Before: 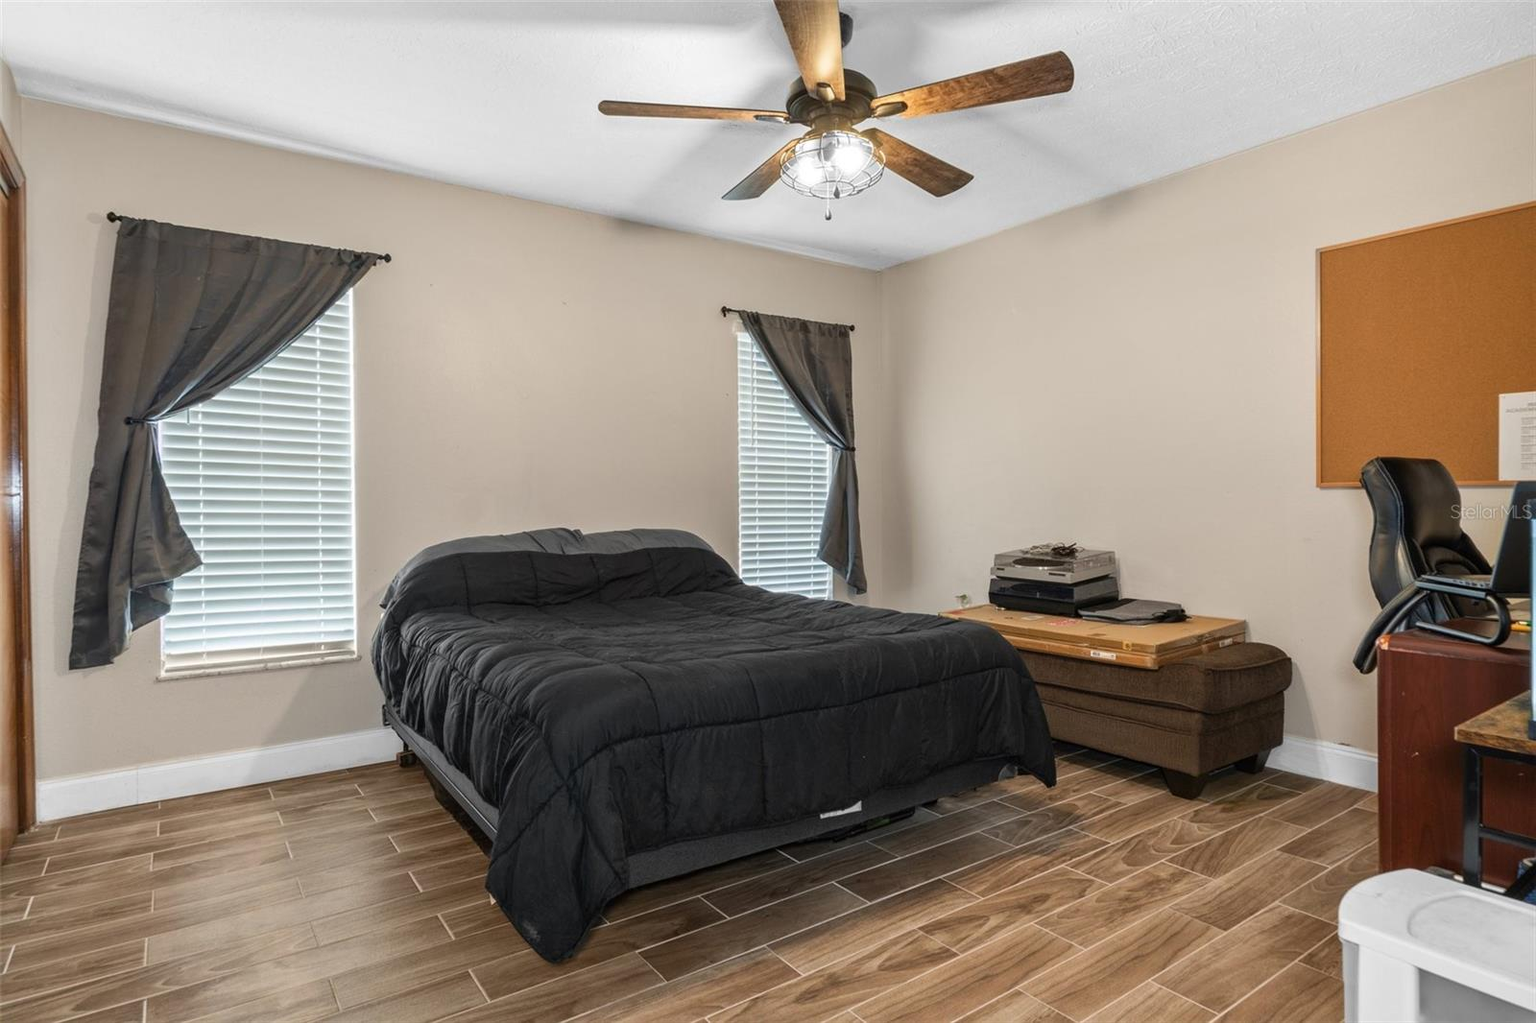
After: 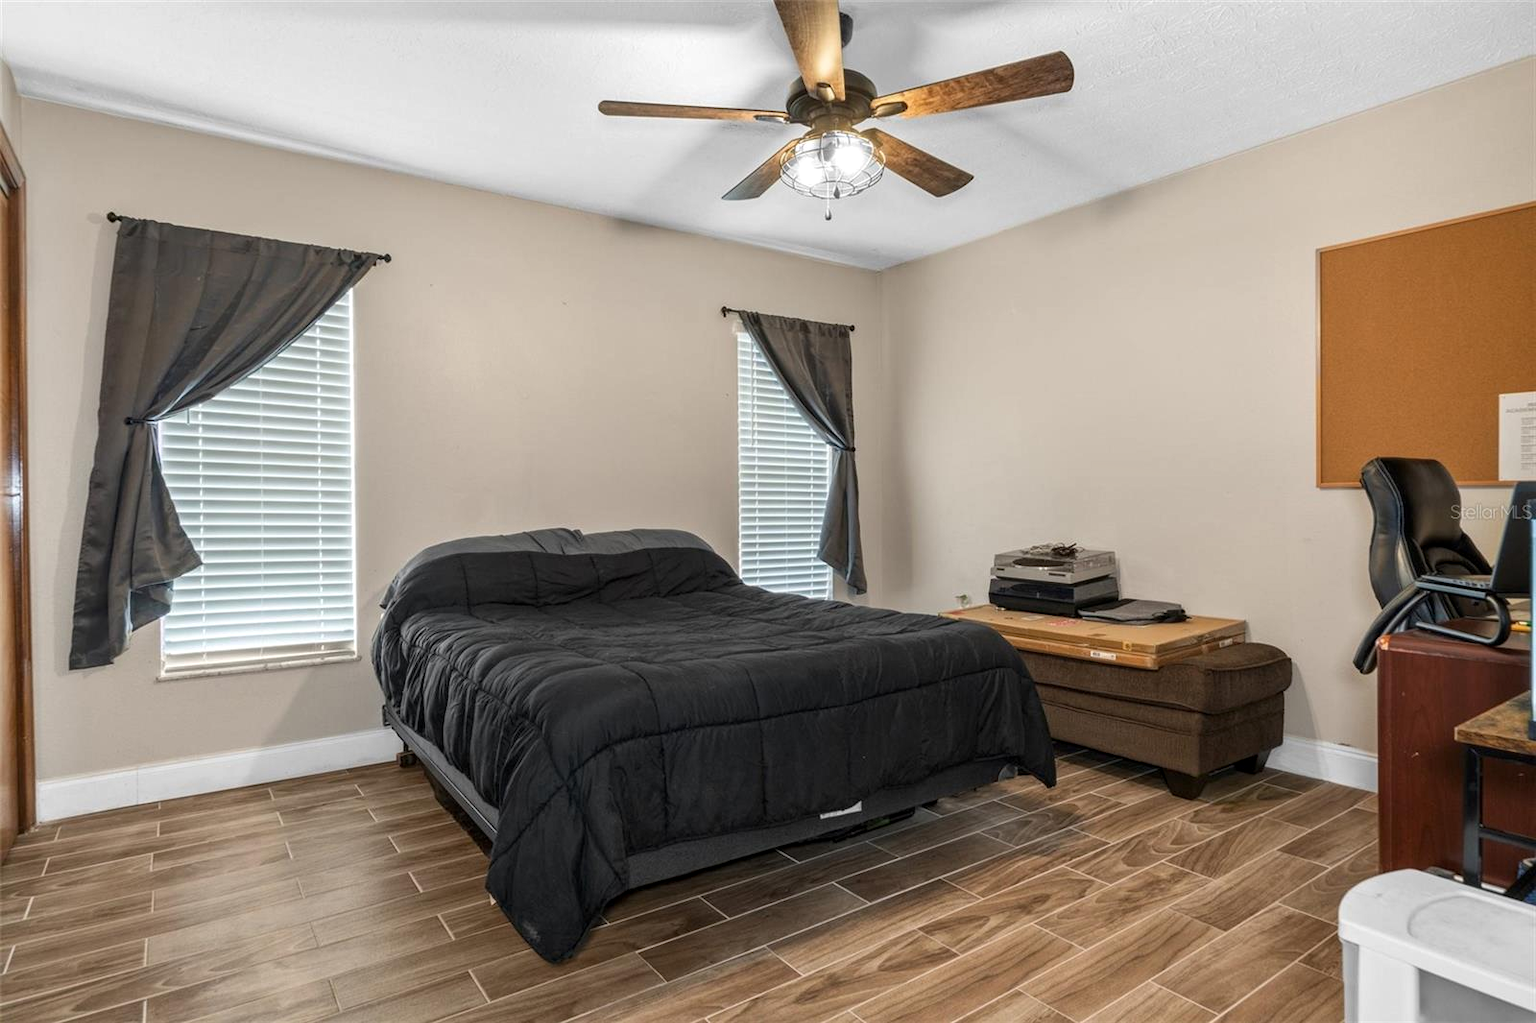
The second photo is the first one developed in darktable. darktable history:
local contrast: highlights 102%, shadows 98%, detail 119%, midtone range 0.2
